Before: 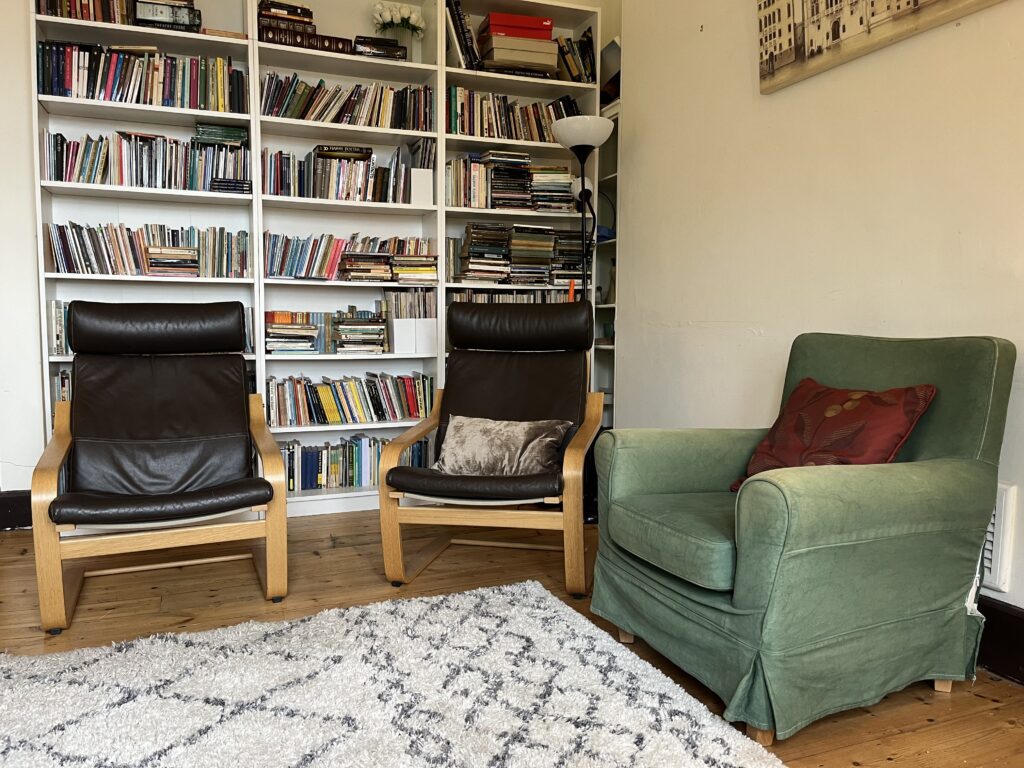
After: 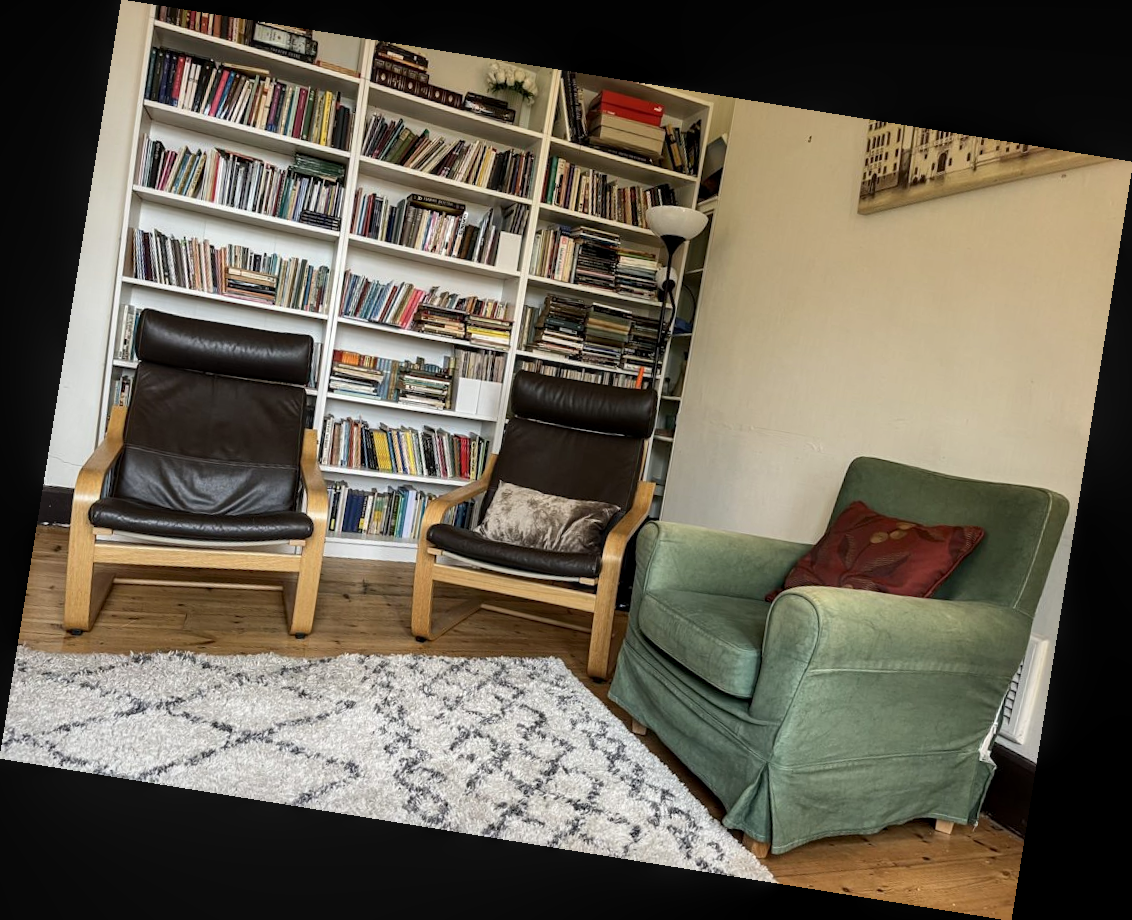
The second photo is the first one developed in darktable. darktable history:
local contrast: on, module defaults
rotate and perspective: rotation 9.12°, automatic cropping off
color balance: on, module defaults
